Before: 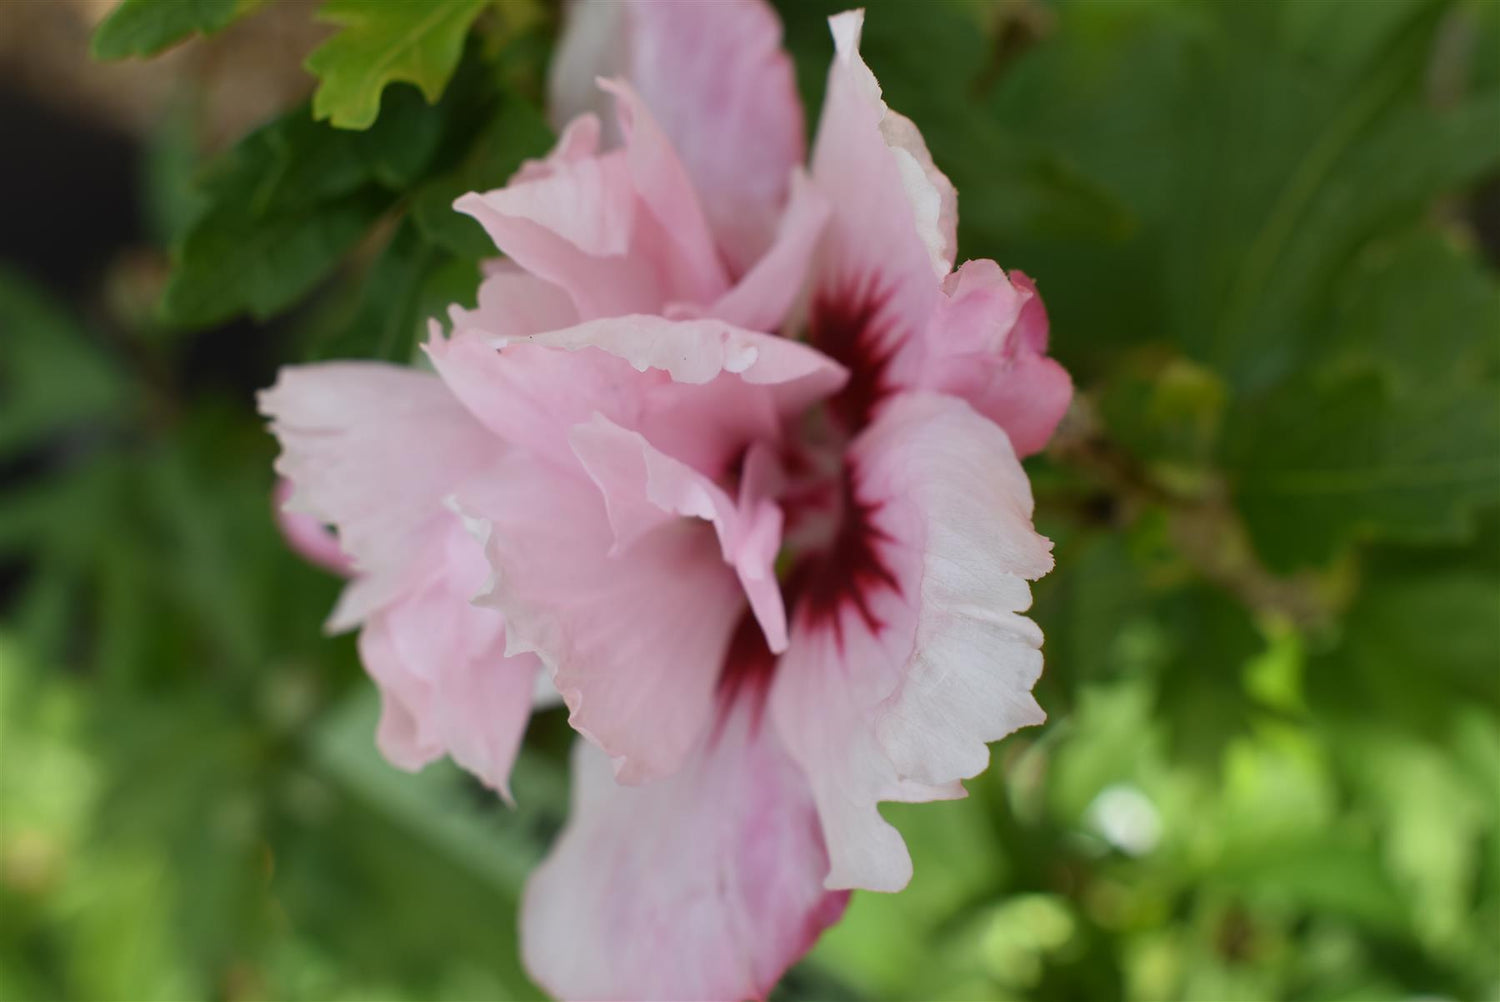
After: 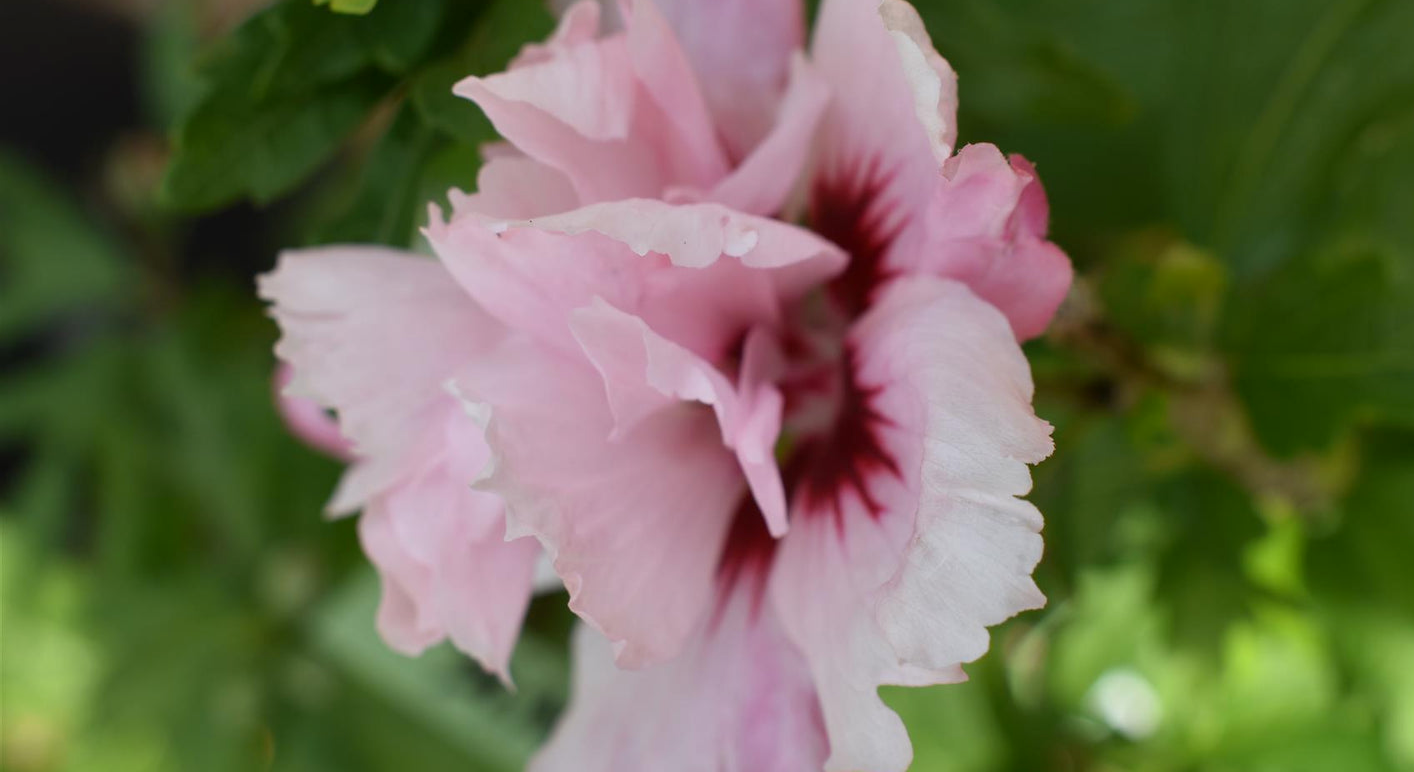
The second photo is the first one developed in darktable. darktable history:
exposure: black level correction 0.001, exposure 0.014 EV, compensate highlight preservation false
crop and rotate: angle 0.03°, top 11.643%, right 5.651%, bottom 11.189%
